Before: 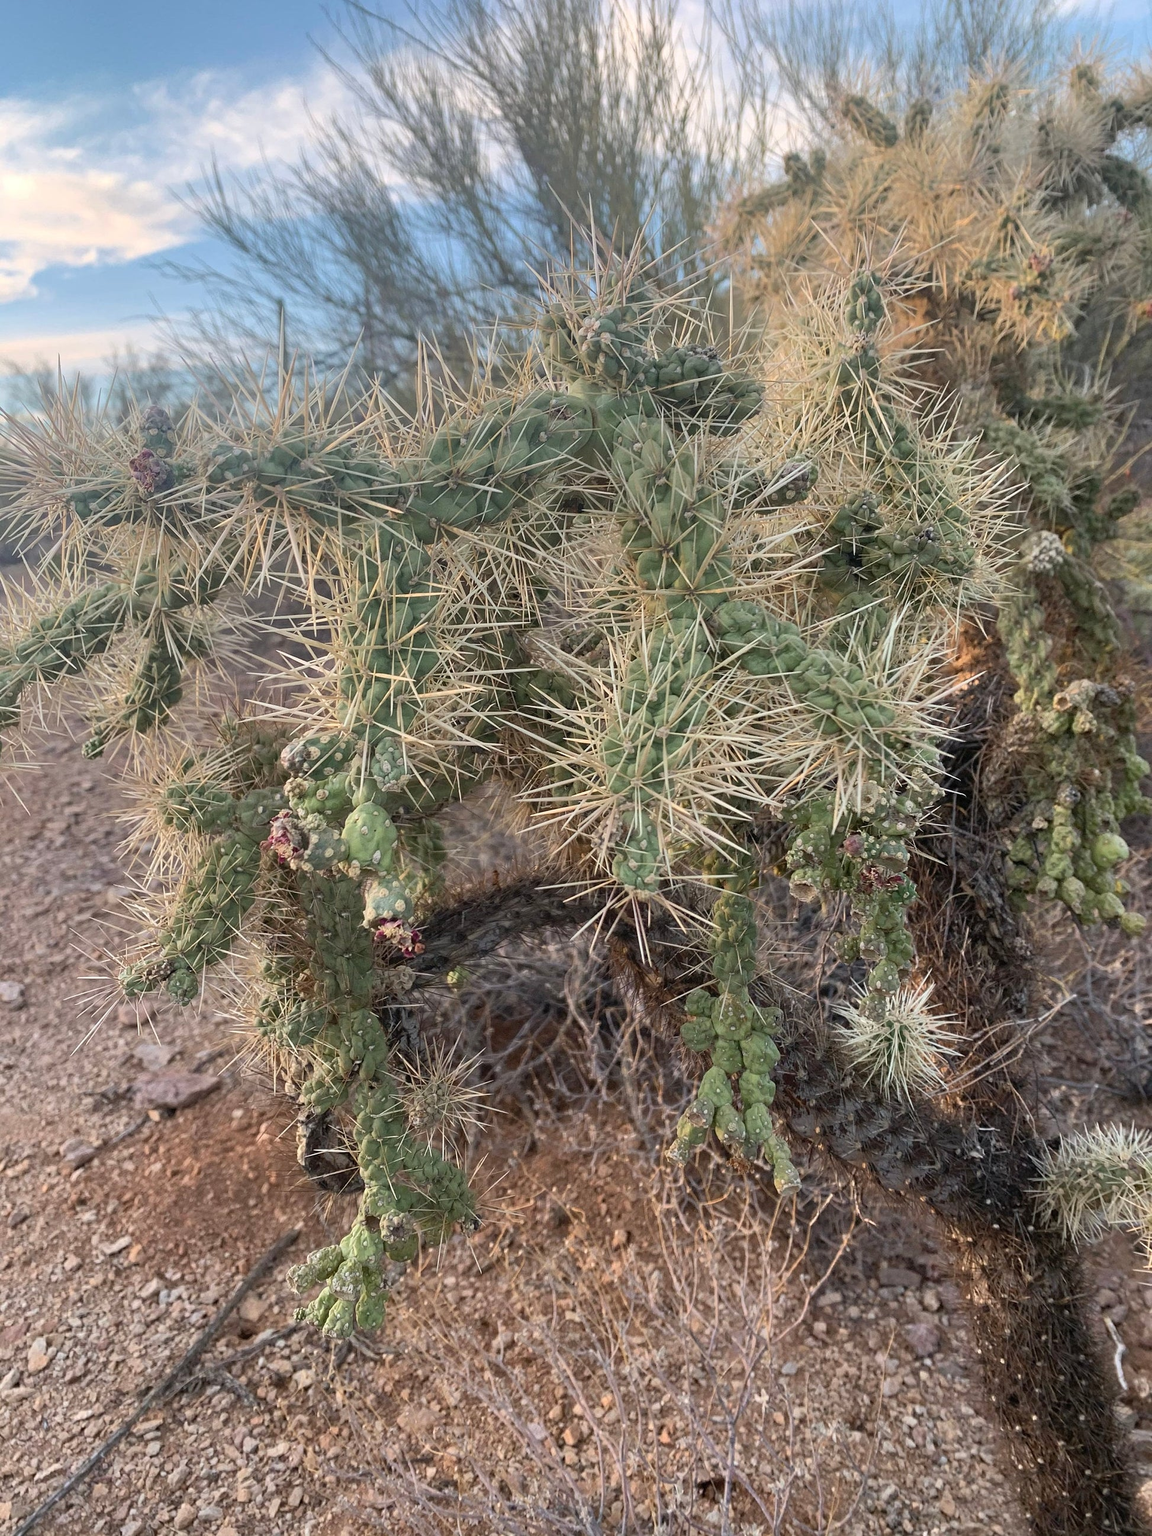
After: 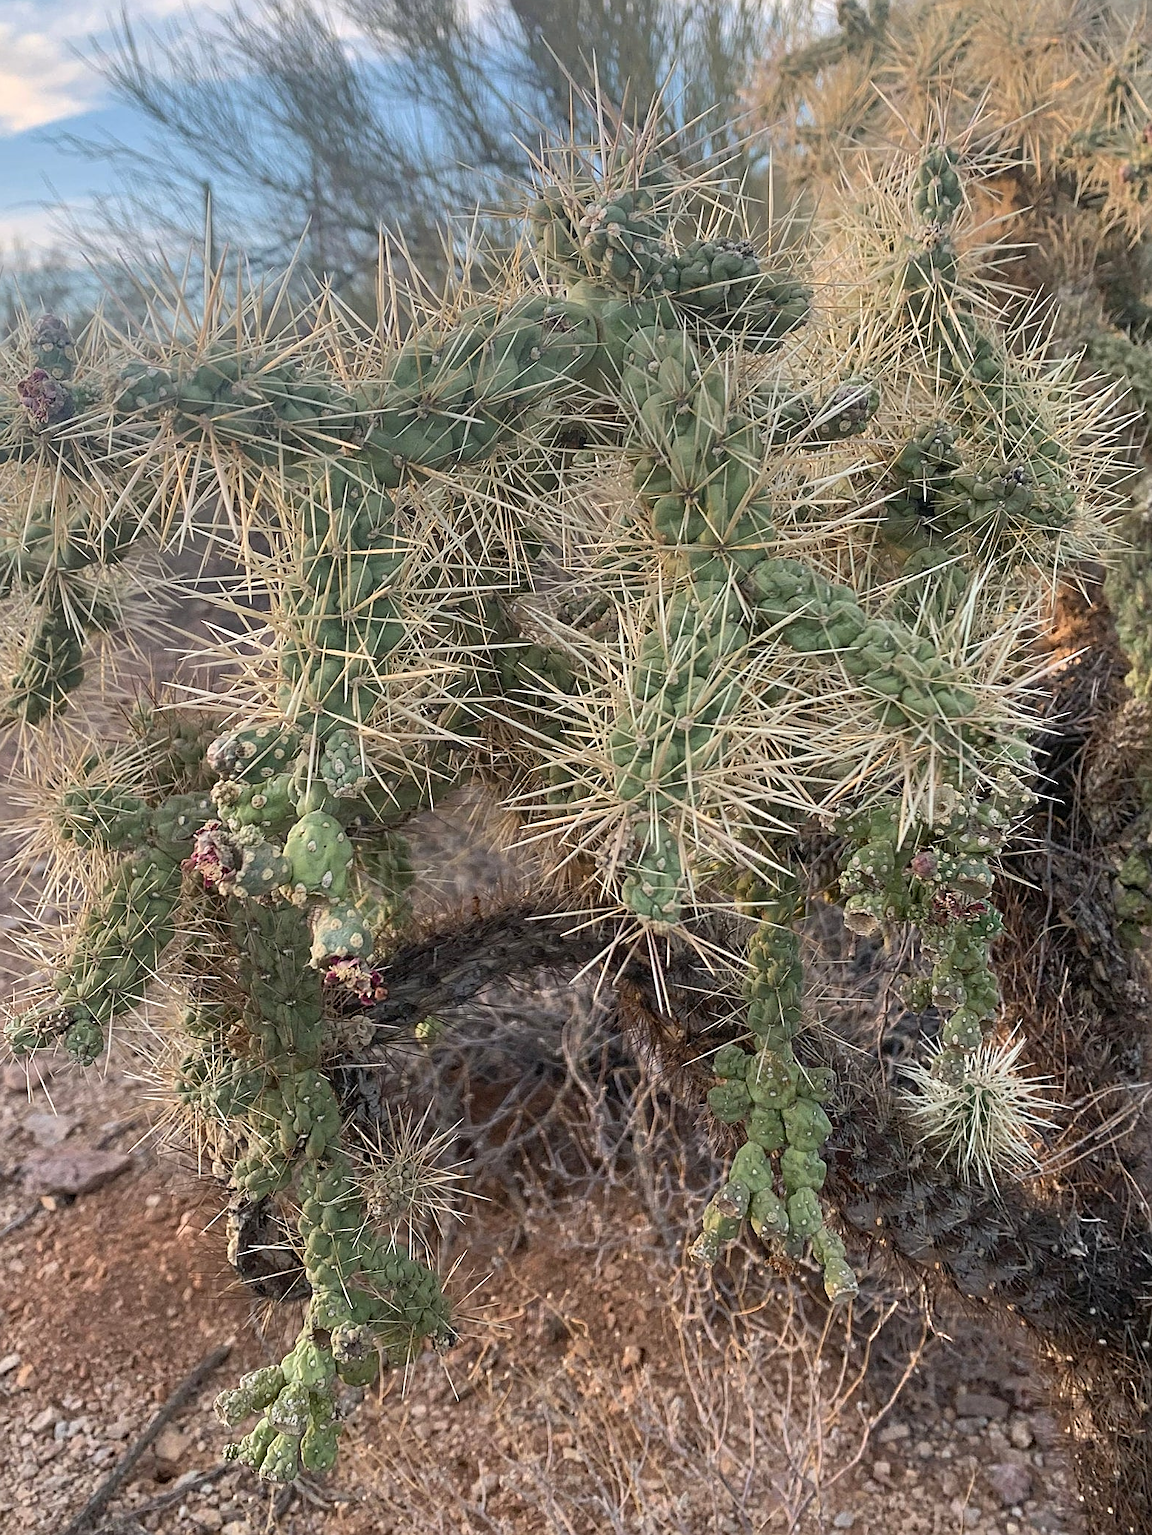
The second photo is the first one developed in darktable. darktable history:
crop and rotate: left 10.071%, top 10.071%, right 10.02%, bottom 10.02%
sharpen: on, module defaults
